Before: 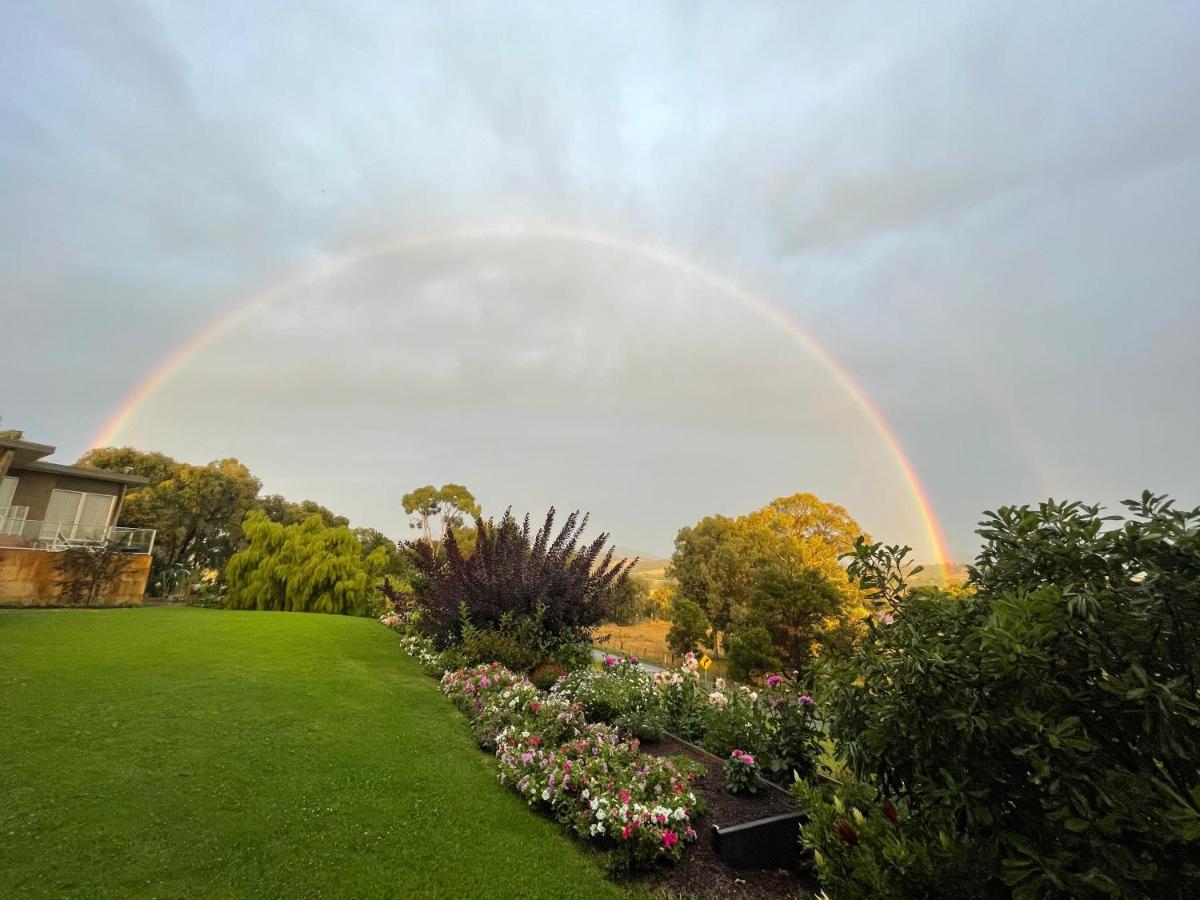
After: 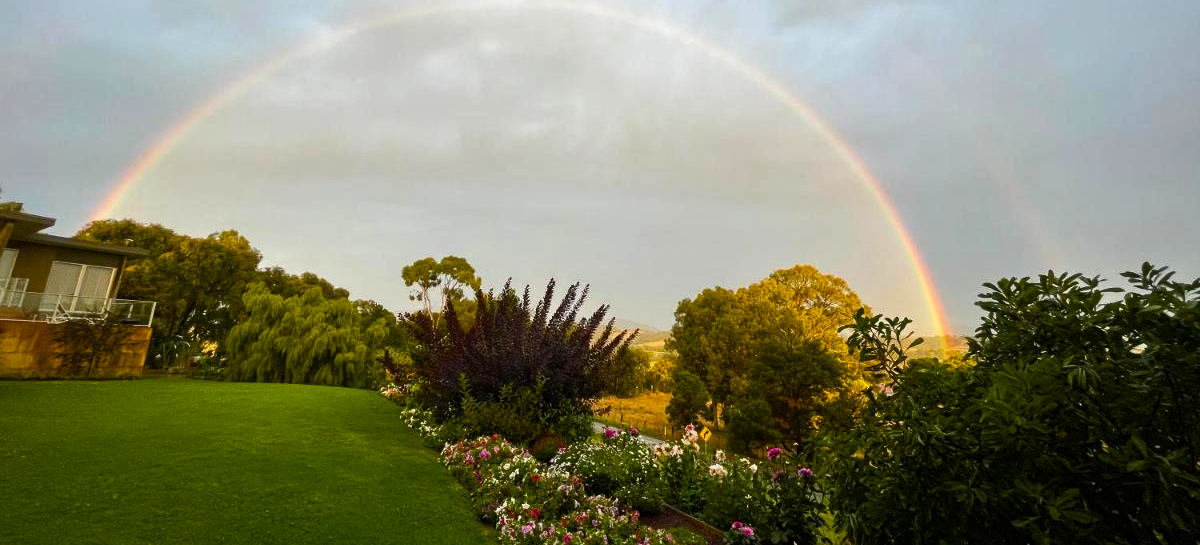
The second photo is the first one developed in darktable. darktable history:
color balance rgb: power › hue 329.57°, linear chroma grading › global chroma 25.152%, perceptual saturation grading › global saturation -0.057%, perceptual saturation grading › highlights -16.93%, perceptual saturation grading › mid-tones 33.24%, perceptual saturation grading › shadows 50.316%, perceptual brilliance grading › highlights 3.331%, perceptual brilliance grading › mid-tones -19.049%, perceptual brilliance grading › shadows -40.652%, global vibrance 18.726%
crop and rotate: top 25.352%, bottom 13.985%
tone equalizer: mask exposure compensation -0.513 EV
